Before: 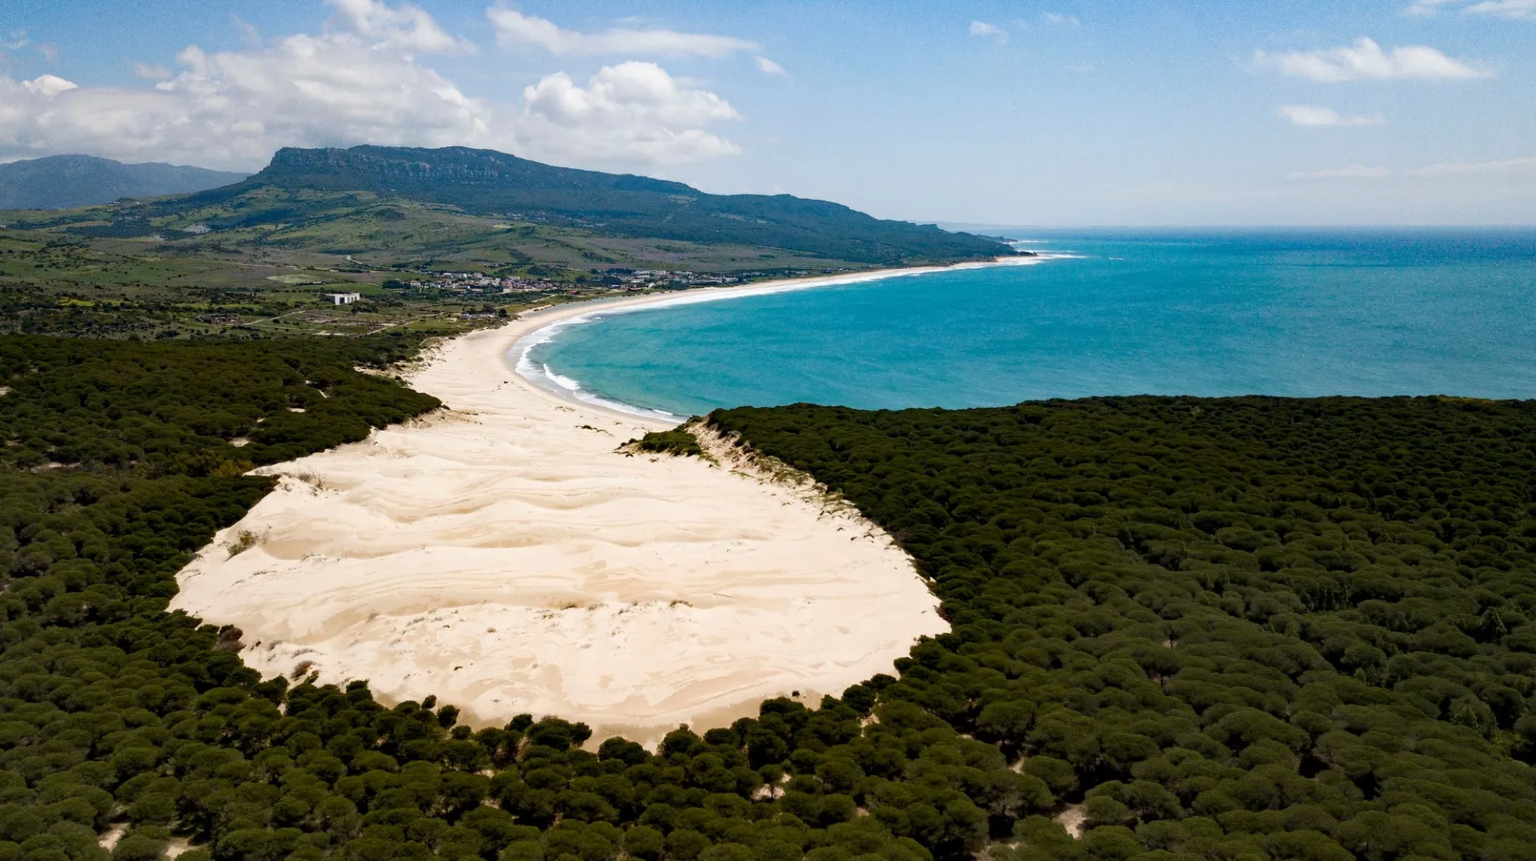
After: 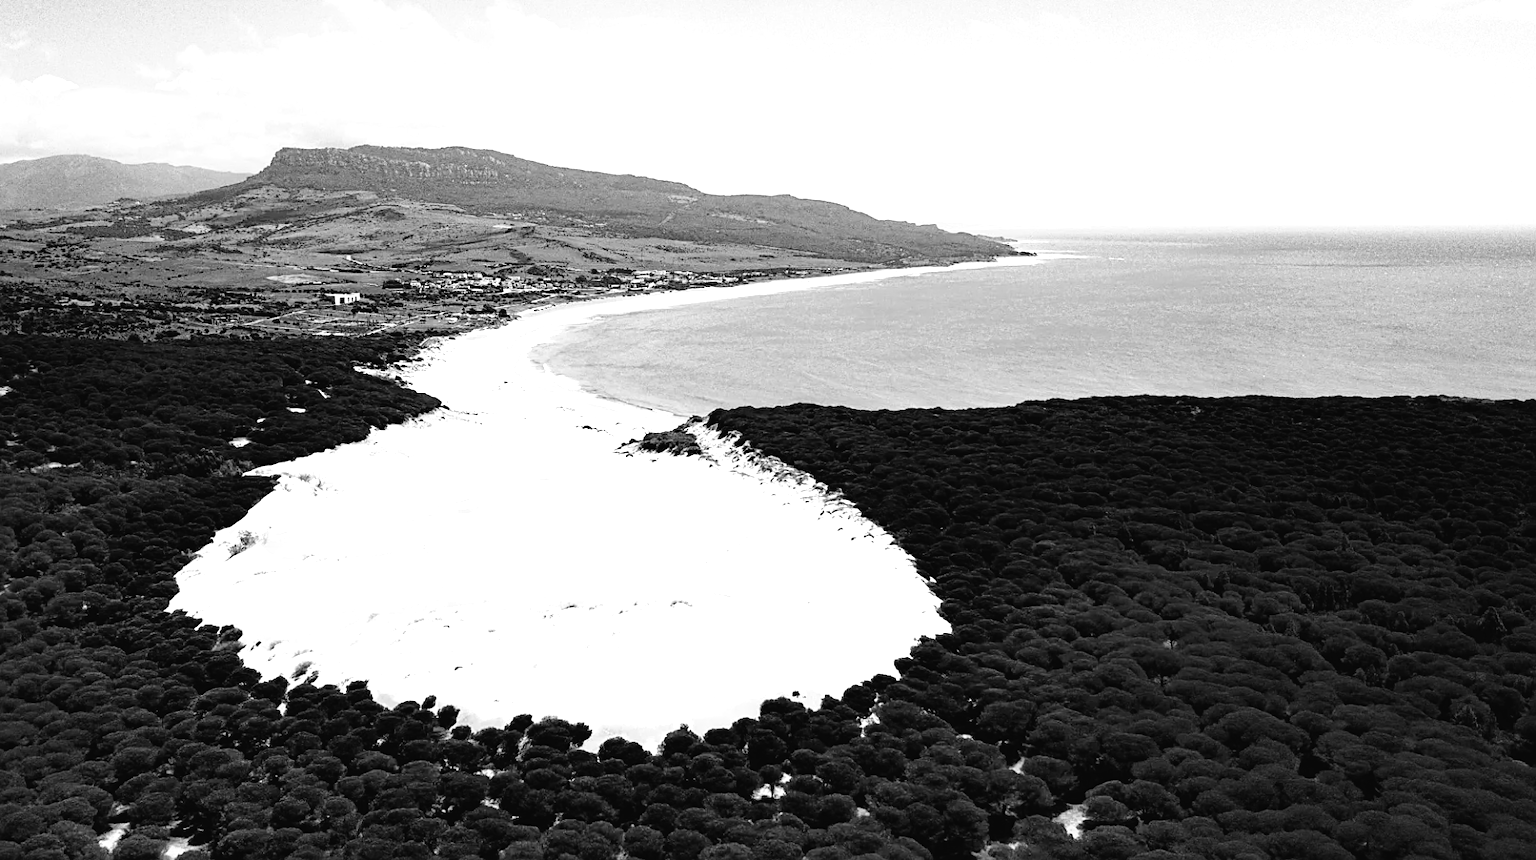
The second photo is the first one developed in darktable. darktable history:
tone curve: curves: ch0 [(0, 0.023) (0.087, 0.065) (0.184, 0.168) (0.45, 0.54) (0.57, 0.683) (0.722, 0.825) (0.877, 0.948) (1, 1)]; ch1 [(0, 0) (0.388, 0.369) (0.44, 0.44) (0.489, 0.481) (0.534, 0.528) (0.657, 0.655) (1, 1)]; ch2 [(0, 0) (0.353, 0.317) (0.408, 0.427) (0.472, 0.46) (0.5, 0.488) (0.537, 0.518) (0.576, 0.592) (0.625, 0.631) (1, 1)], color space Lab, independent channels, preserve colors none
sharpen: on, module defaults
color zones: curves: ch1 [(0, -0.014) (0.143, -0.013) (0.286, -0.013) (0.429, -0.016) (0.571, -0.019) (0.714, -0.015) (0.857, 0.002) (1, -0.014)], process mode strong
color calibration: illuminant as shot in camera, x 0.358, y 0.373, temperature 4628.91 K
tone equalizer: -8 EV -1.11 EV, -7 EV -0.999 EV, -6 EV -0.863 EV, -5 EV -0.558 EV, -3 EV 0.581 EV, -2 EV 0.844 EV, -1 EV 1 EV, +0 EV 1.06 EV
